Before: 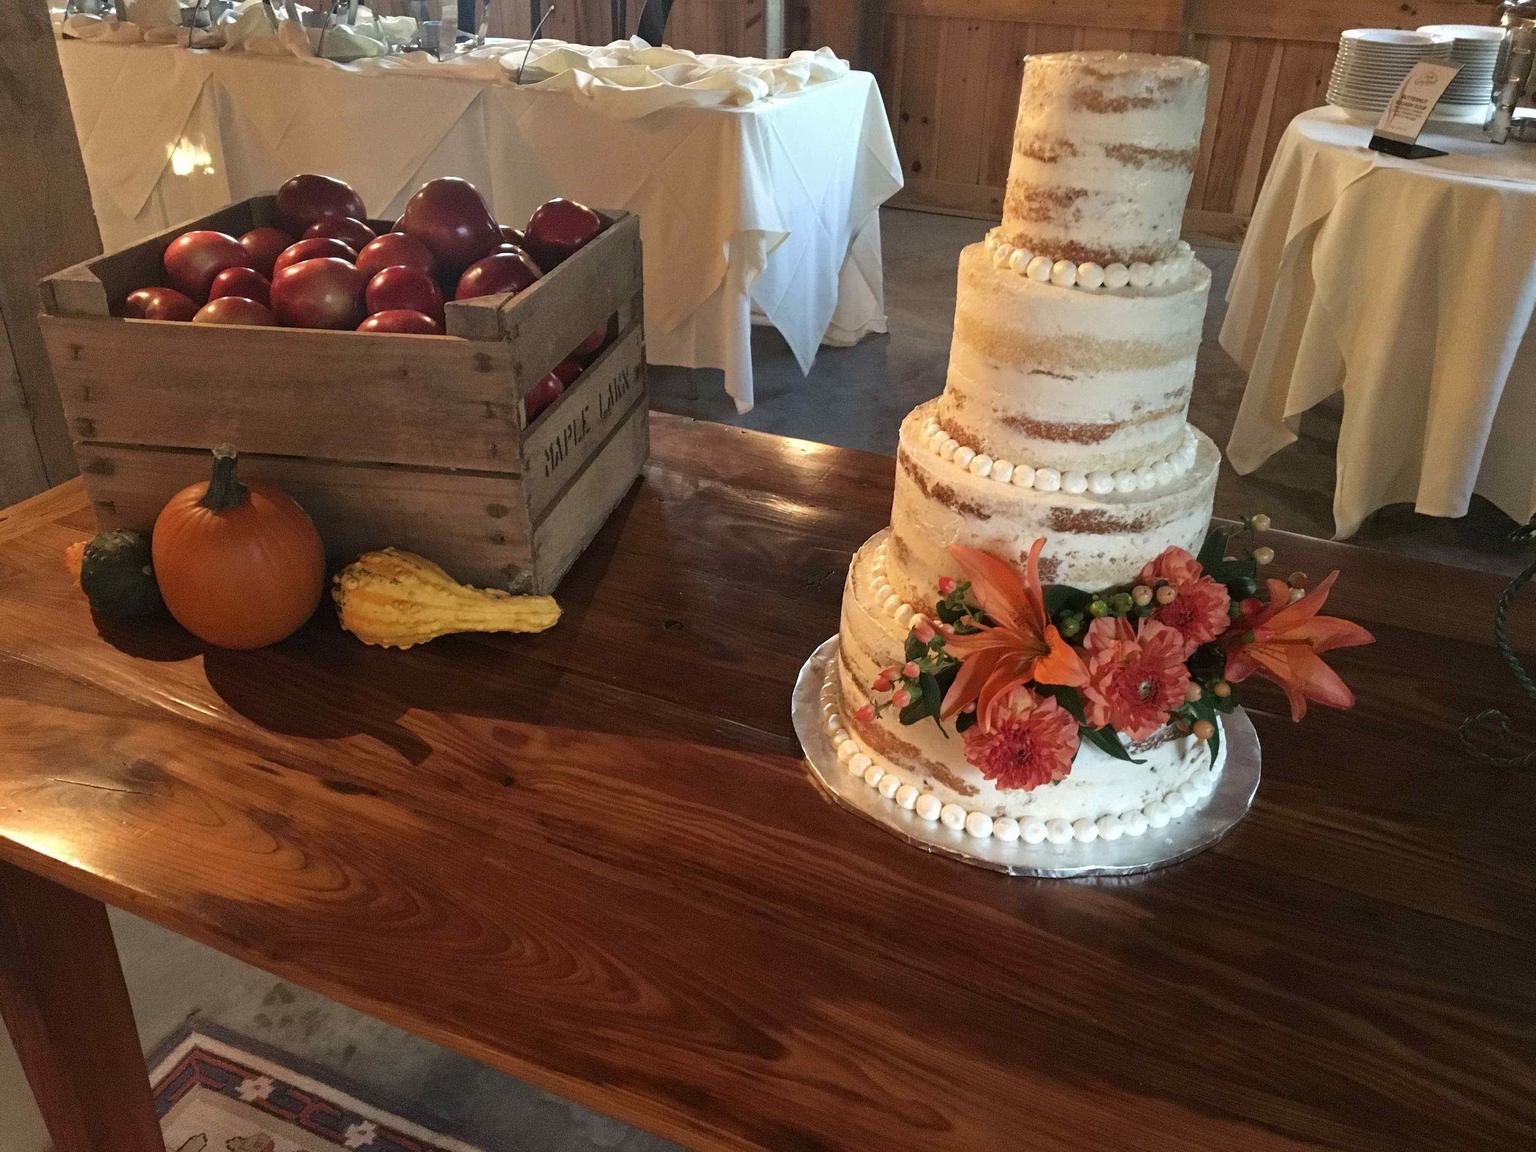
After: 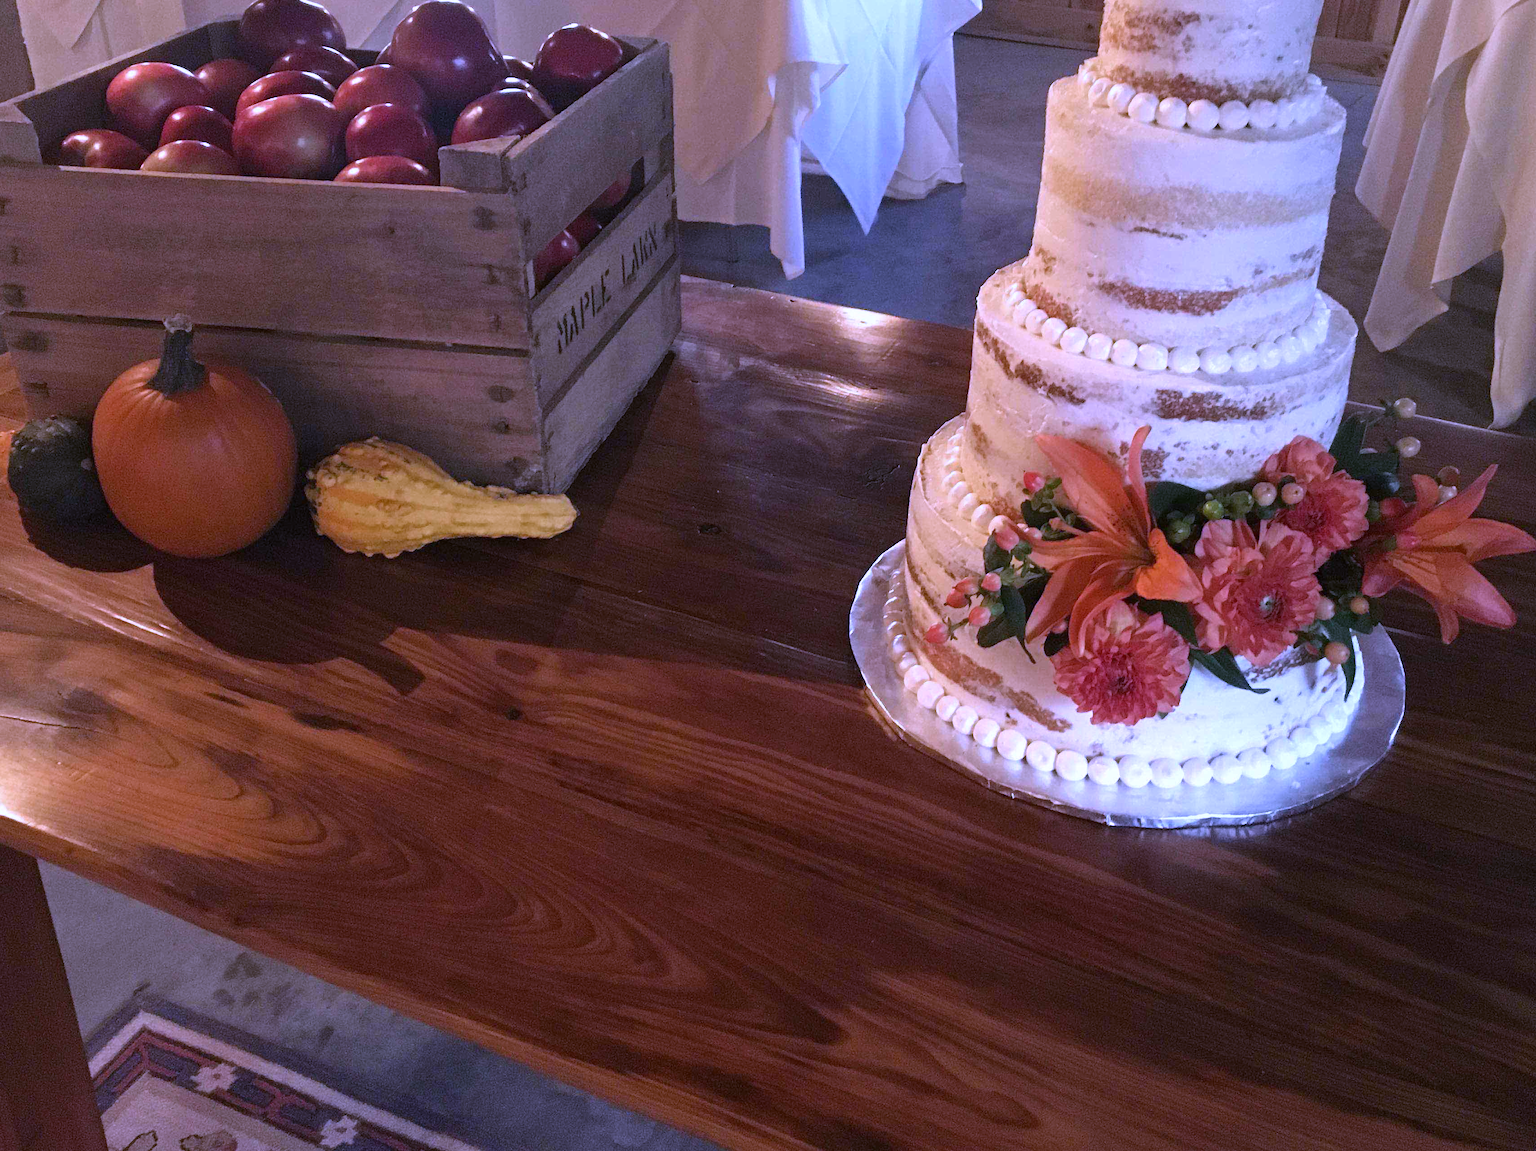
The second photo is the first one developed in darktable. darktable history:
crop and rotate: left 4.842%, top 15.51%, right 10.668%
white balance: red 0.98, blue 1.61
